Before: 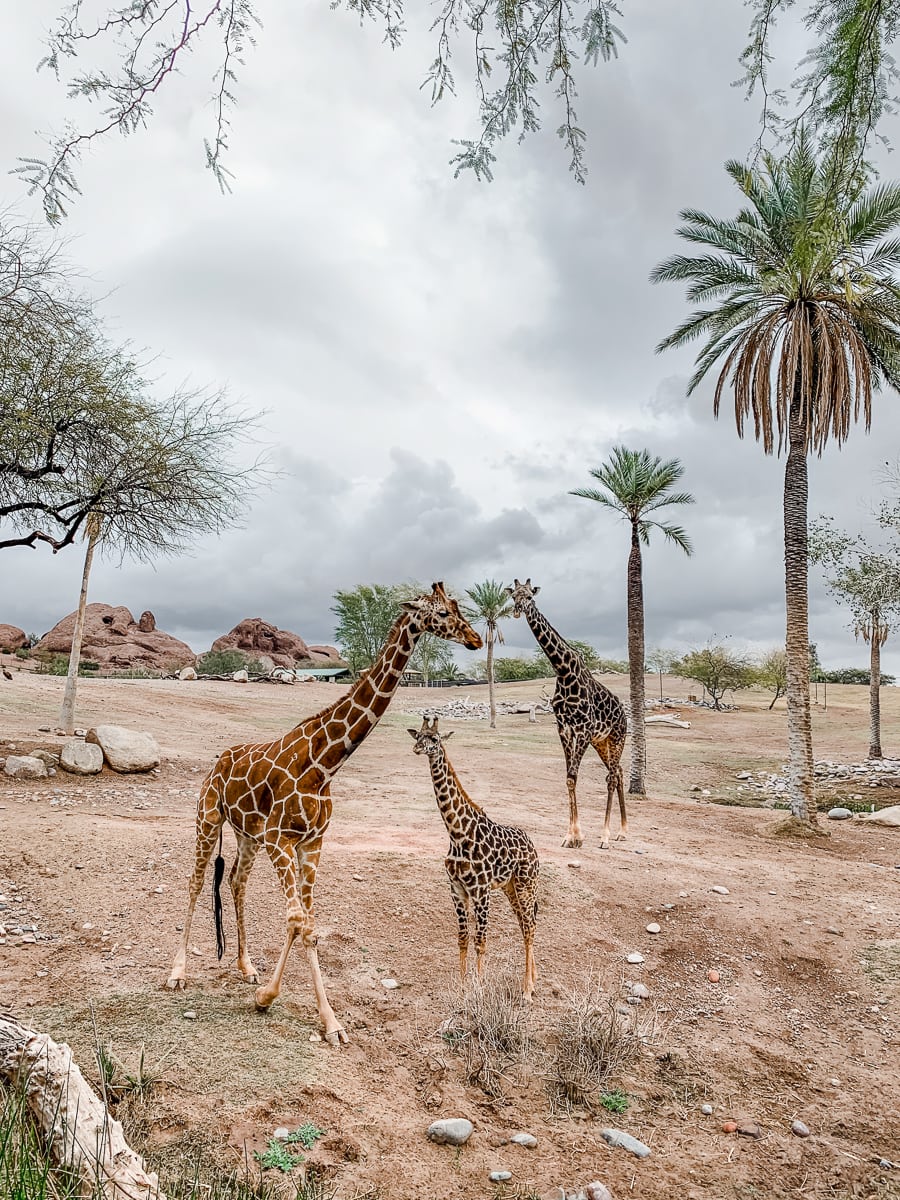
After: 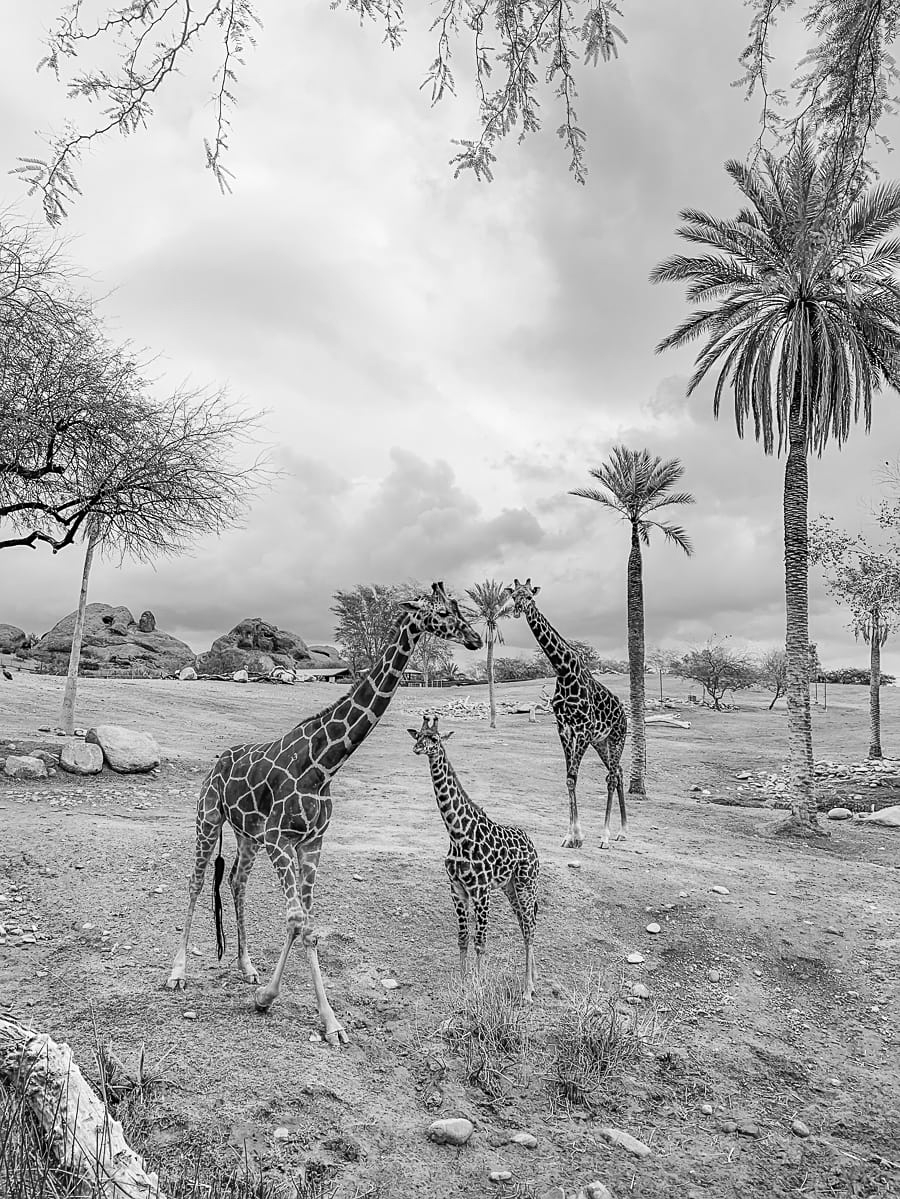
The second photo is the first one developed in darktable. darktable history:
crop: bottom 0.071%
sharpen: amount 0.2
exposure: black level correction -0.003, exposure 0.04 EV, compensate highlight preservation false
white balance: red 0.984, blue 1.059
monochrome: a -11.7, b 1.62, size 0.5, highlights 0.38
